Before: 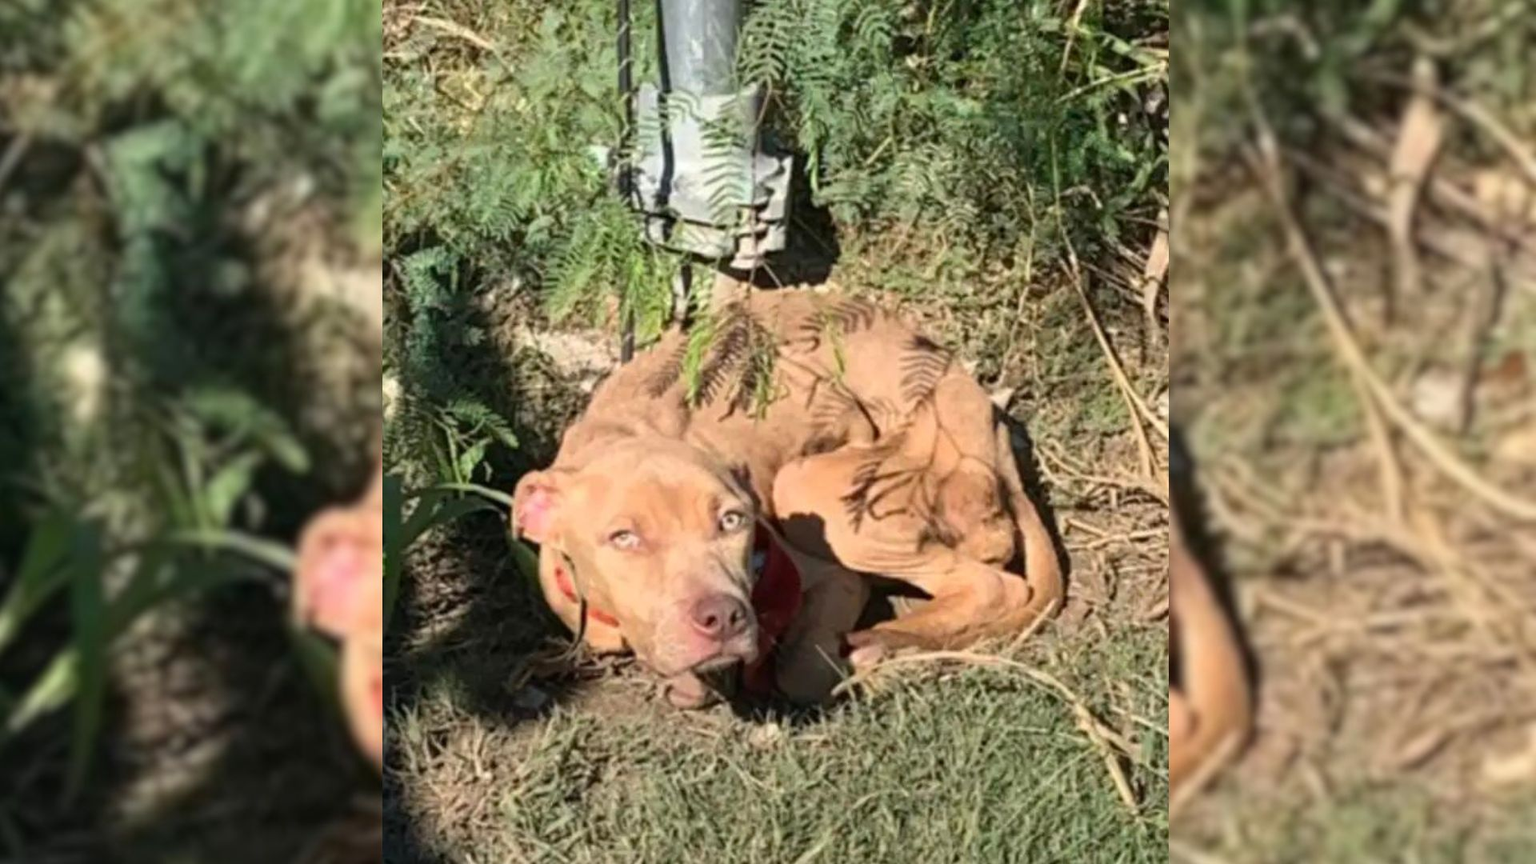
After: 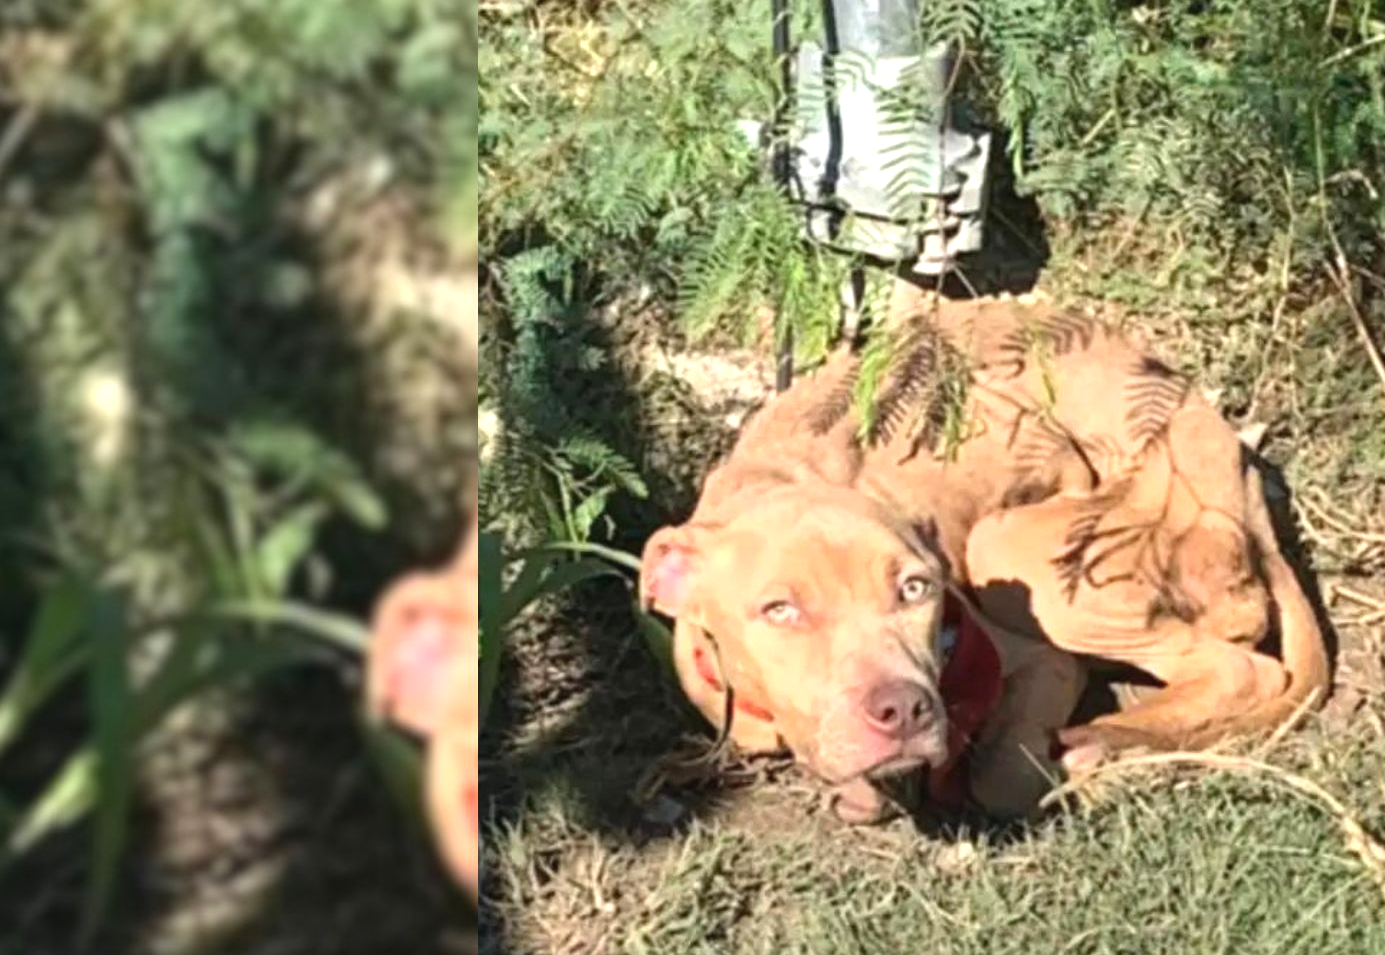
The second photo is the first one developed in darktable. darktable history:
crop: top 5.809%, right 27.86%, bottom 5.675%
exposure: black level correction -0.001, exposure 0.537 EV, compensate highlight preservation false
